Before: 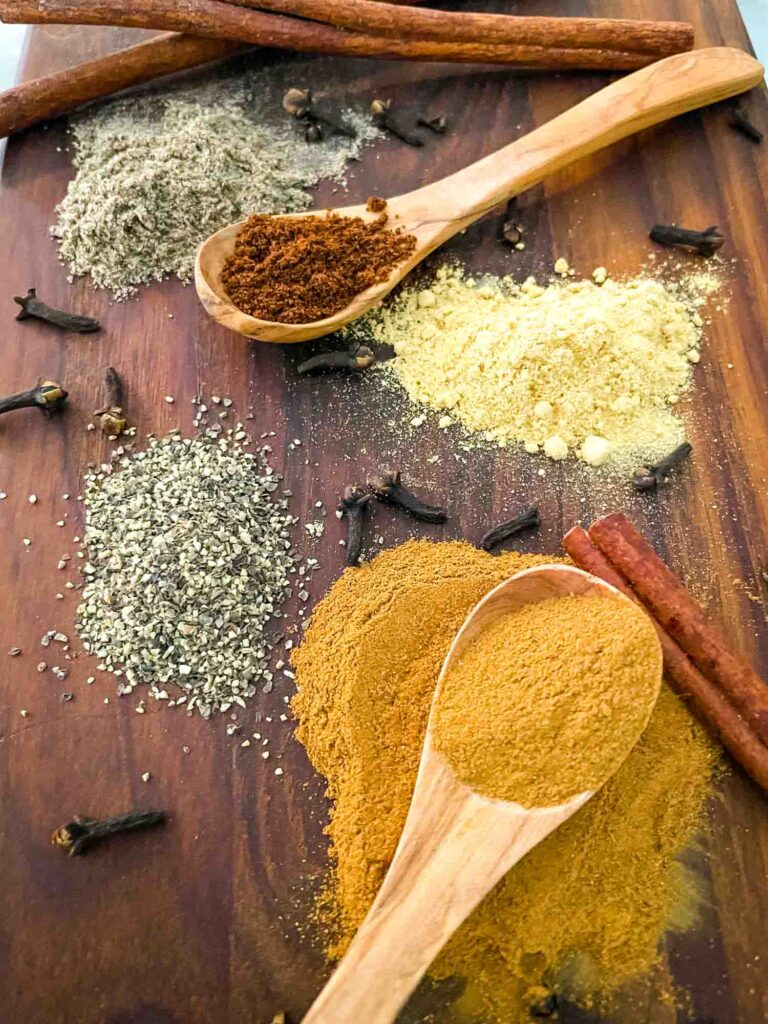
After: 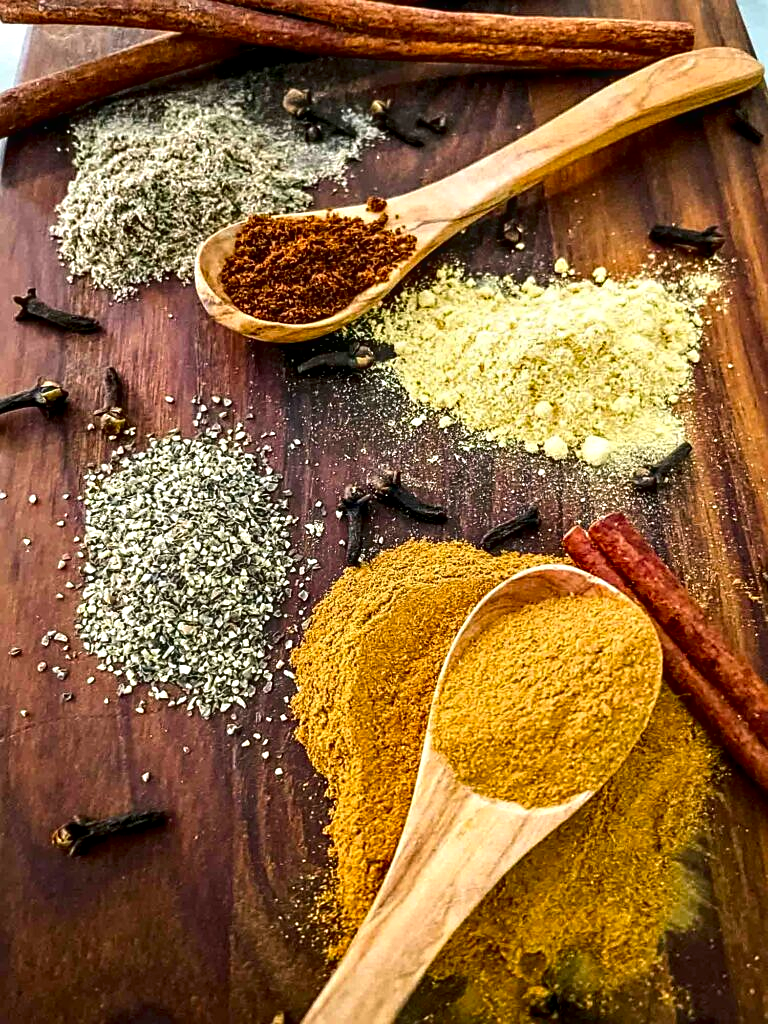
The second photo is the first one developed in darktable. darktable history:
contrast brightness saturation: contrast 0.119, brightness -0.125, saturation 0.196
sharpen: on, module defaults
local contrast: on, module defaults
contrast equalizer: octaves 7, y [[0.531, 0.548, 0.559, 0.557, 0.544, 0.527], [0.5 ×6], [0.5 ×6], [0 ×6], [0 ×6]]
exposure: black level correction 0.002, compensate exposure bias true, compensate highlight preservation false
